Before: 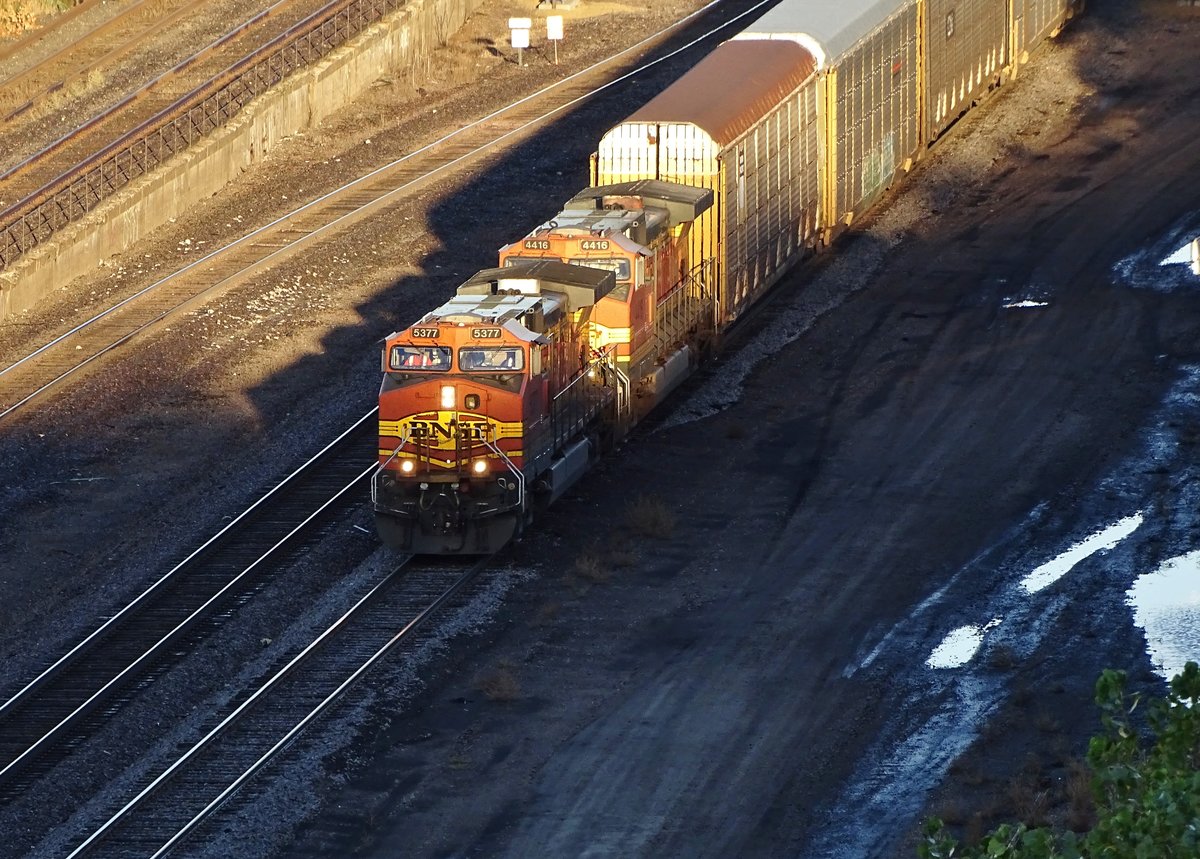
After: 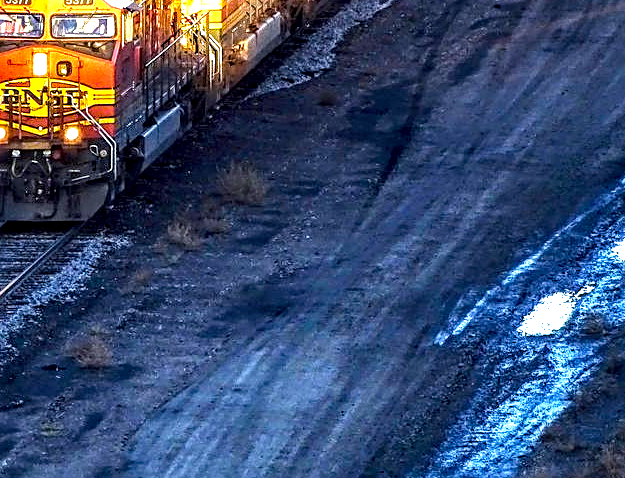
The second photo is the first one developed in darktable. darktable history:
color balance rgb: power › hue 73.33°, highlights gain › luminance 6.851%, highlights gain › chroma 1.984%, highlights gain › hue 88.36°, global offset › luminance -0.514%, perceptual saturation grading › global saturation 10.533%, global vibrance 45.627%
exposure: black level correction 0, exposure 1.336 EV, compensate highlight preservation false
color calibration: illuminant as shot in camera, x 0.358, y 0.373, temperature 4628.91 K
local contrast: highlights 21%, detail 197%
crop: left 34.043%, top 38.812%, right 13.791%, bottom 5.439%
sharpen: on, module defaults
base curve: curves: ch0 [(0, 0) (0.989, 0.992)], preserve colors none
